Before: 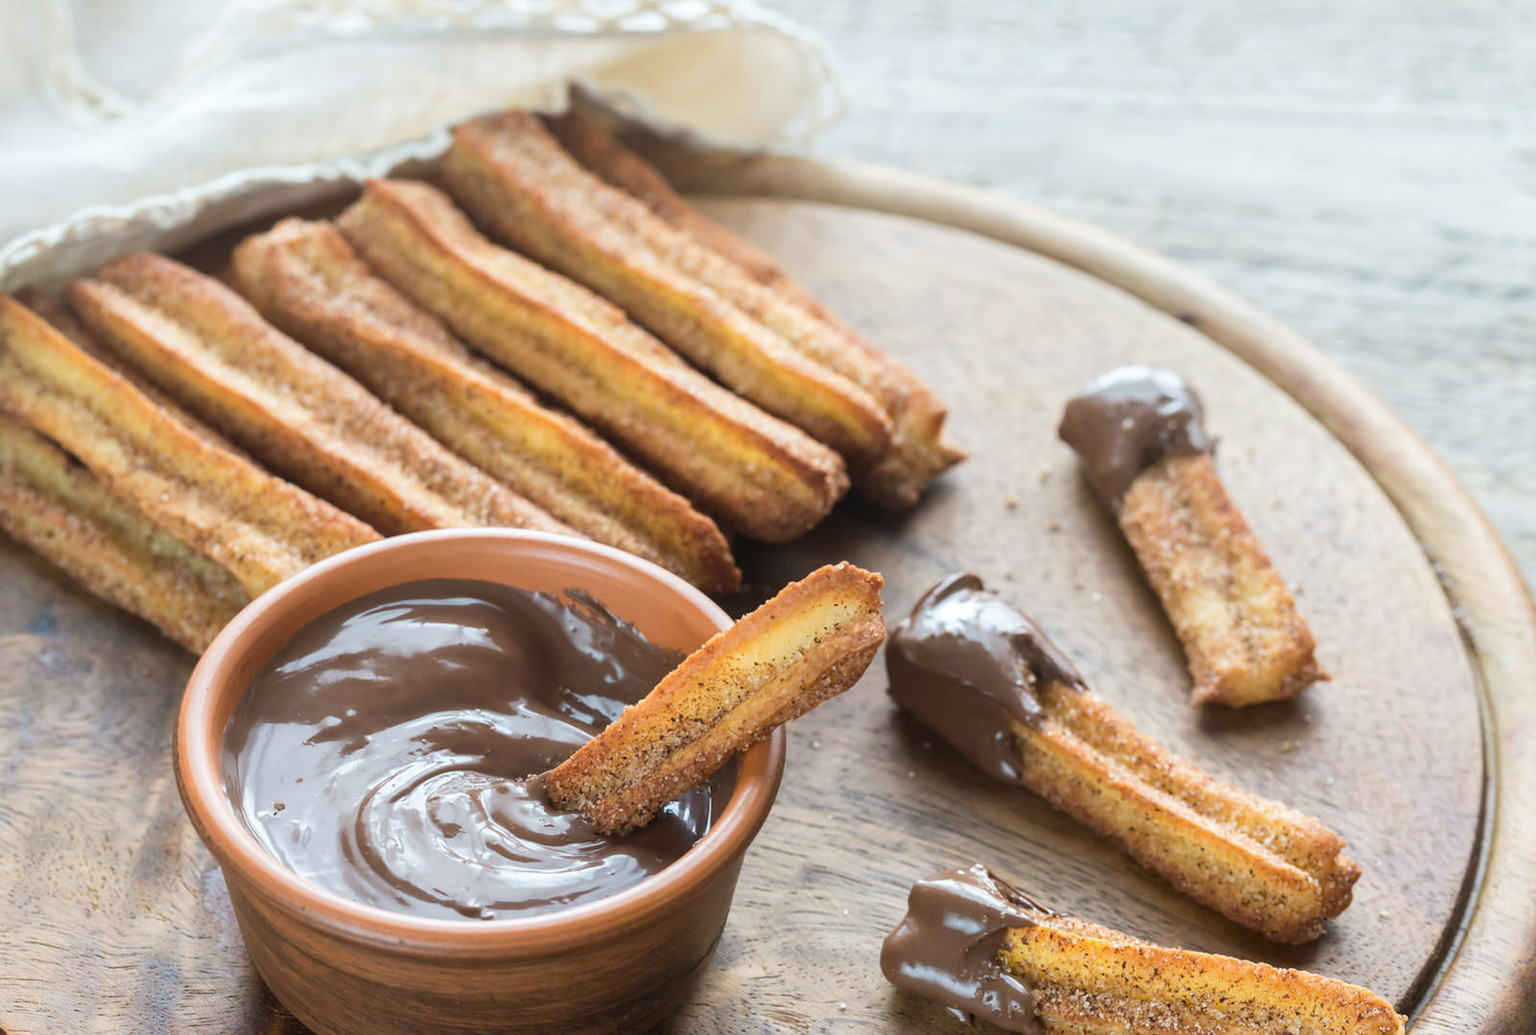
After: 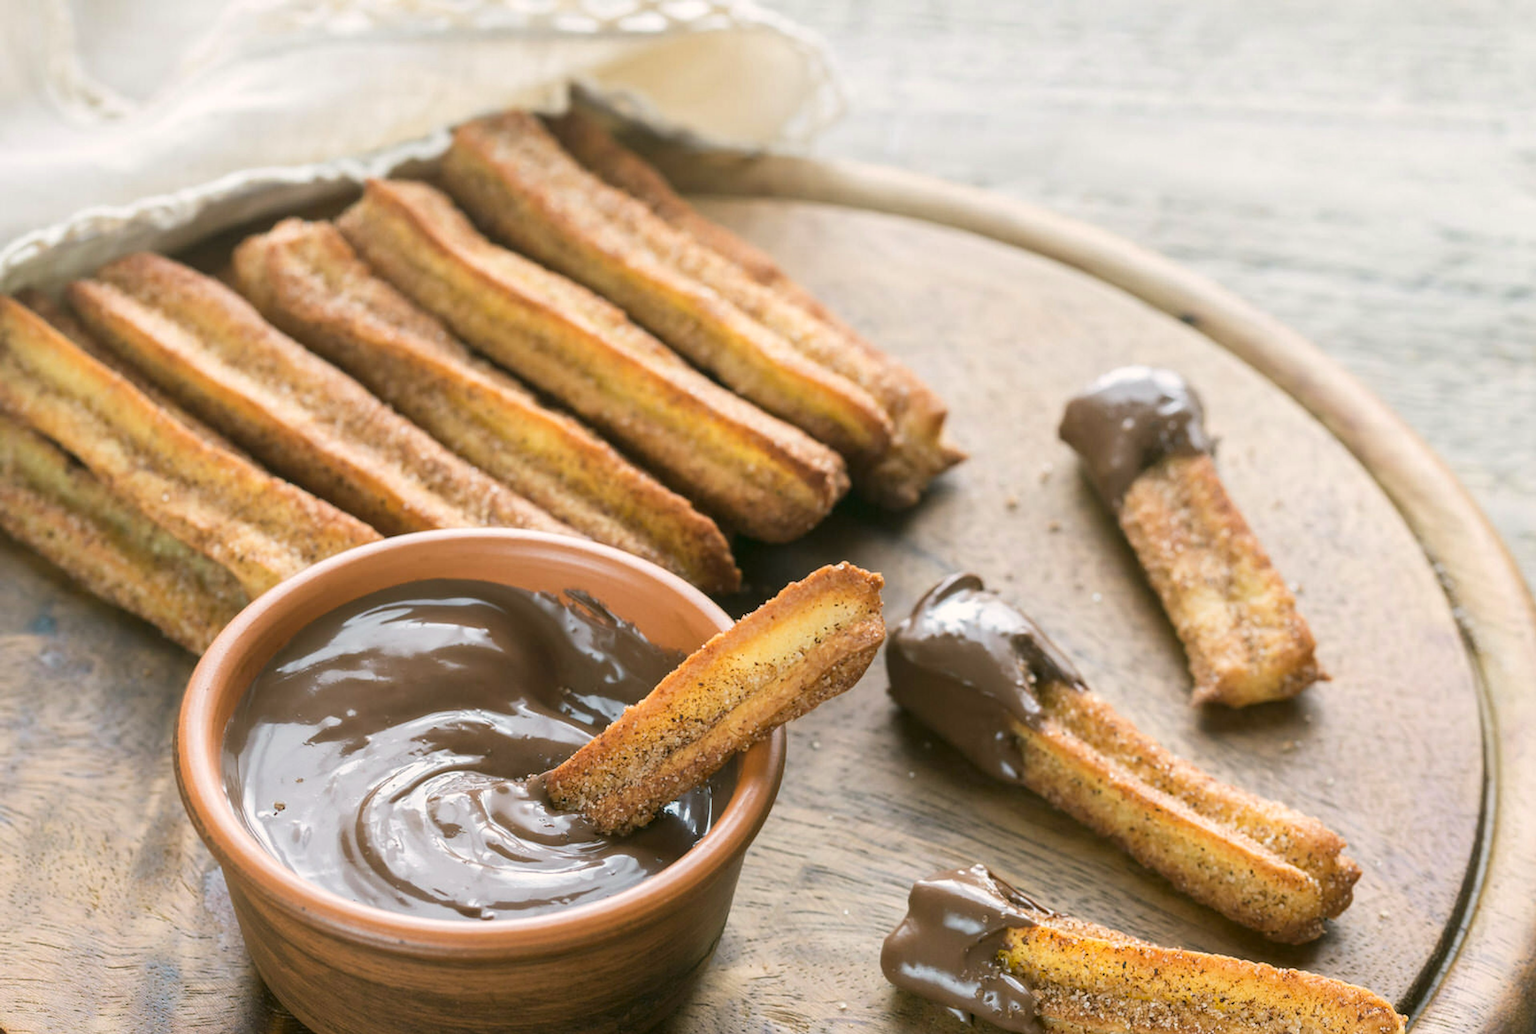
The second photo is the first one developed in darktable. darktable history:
color correction: highlights a* 4.48, highlights b* 4.96, shadows a* -6.77, shadows b* 4.73
